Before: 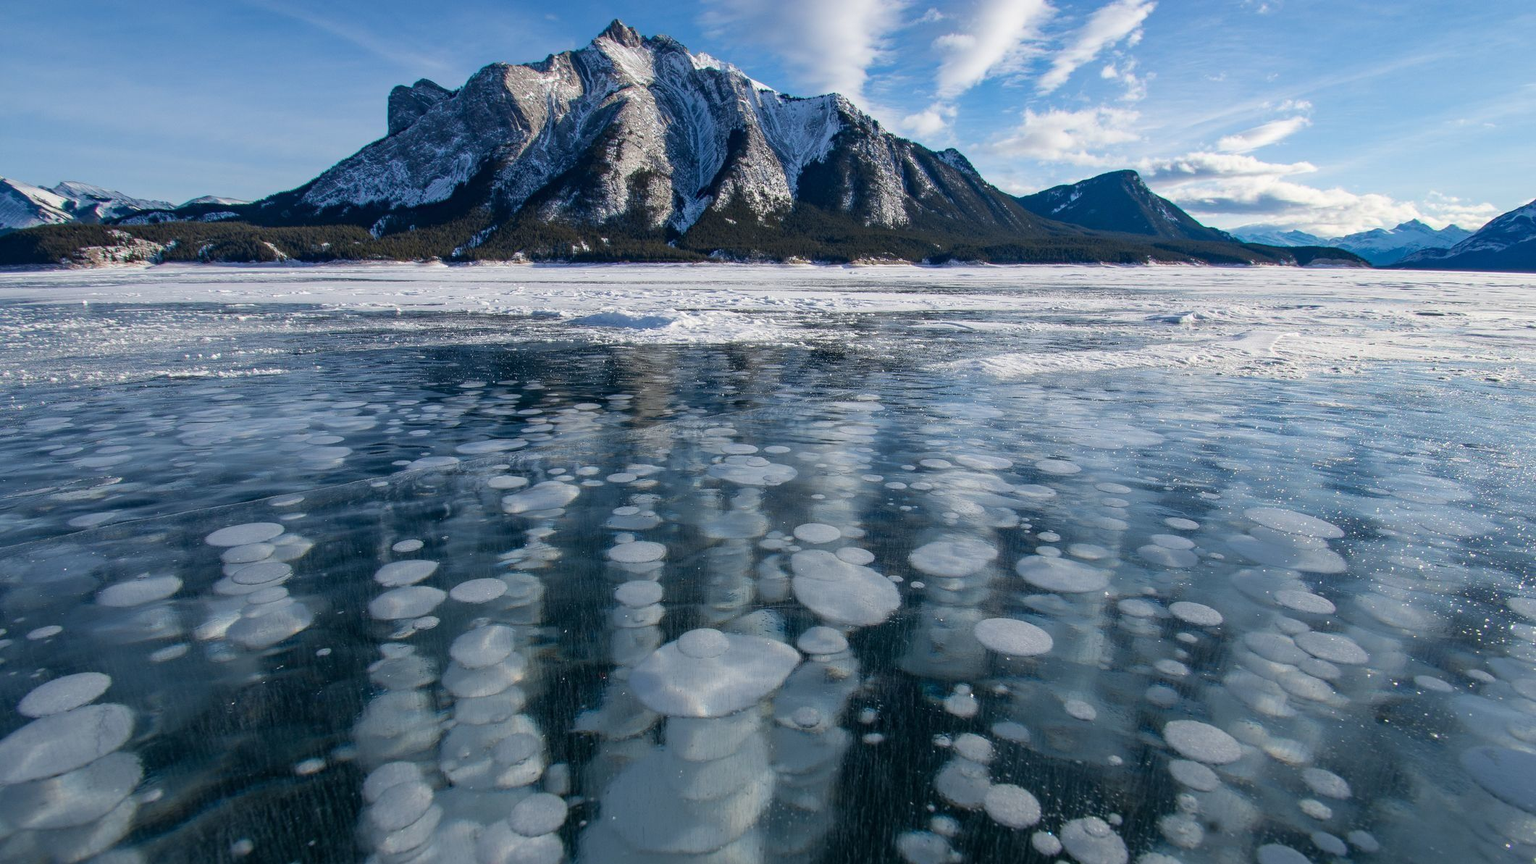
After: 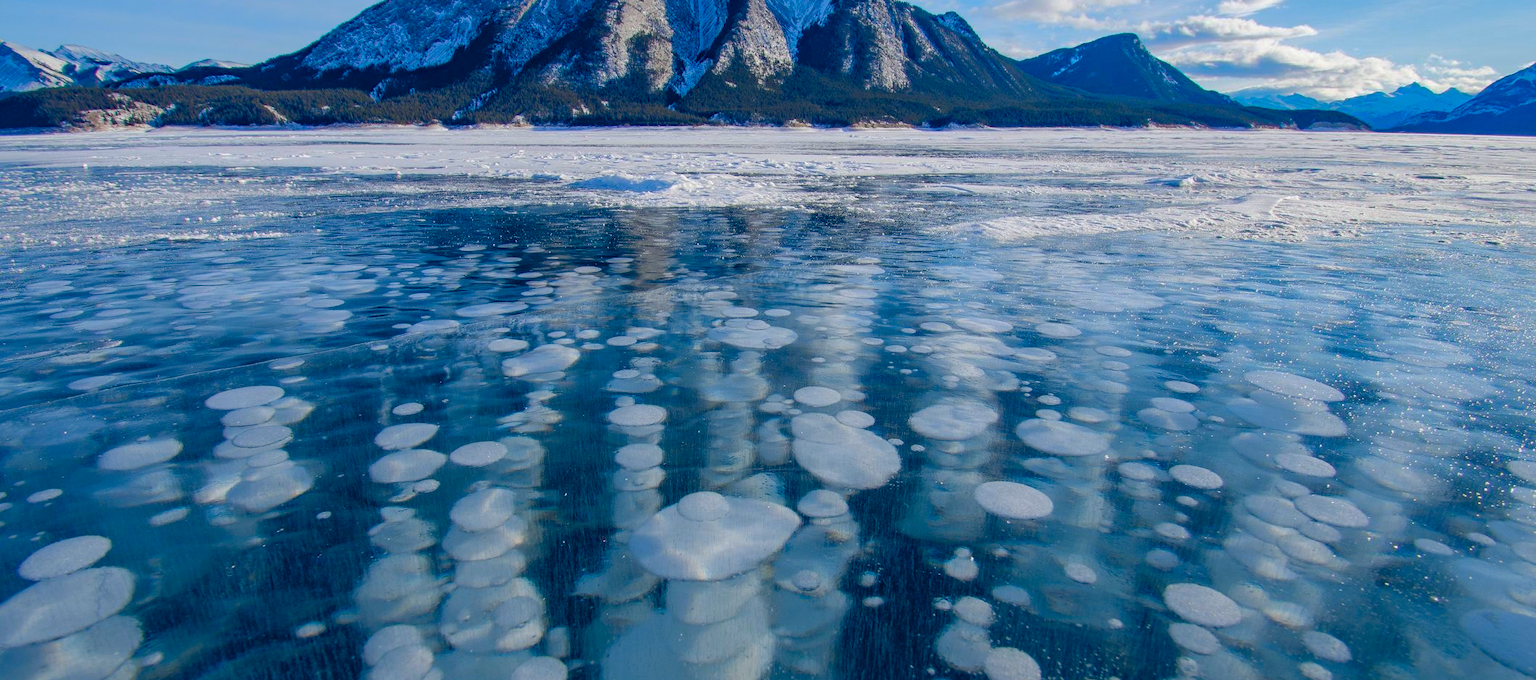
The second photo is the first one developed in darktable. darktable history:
crop and rotate: top 15.873%, bottom 5.348%
color zones: curves: ch0 [(0.068, 0.464) (0.25, 0.5) (0.48, 0.508) (0.75, 0.536) (0.886, 0.476) (0.967, 0.456)]; ch1 [(0.066, 0.456) (0.25, 0.5) (0.616, 0.508) (0.746, 0.56) (0.934, 0.444)]
shadows and highlights: shadows 39.55, highlights -59.75
color balance rgb: global offset › luminance 0.386%, global offset › chroma 0.214%, global offset › hue 254.5°, perceptual saturation grading › global saturation 20%, perceptual saturation grading › highlights -14.197%, perceptual saturation grading › shadows 49.219%, global vibrance 14.173%
